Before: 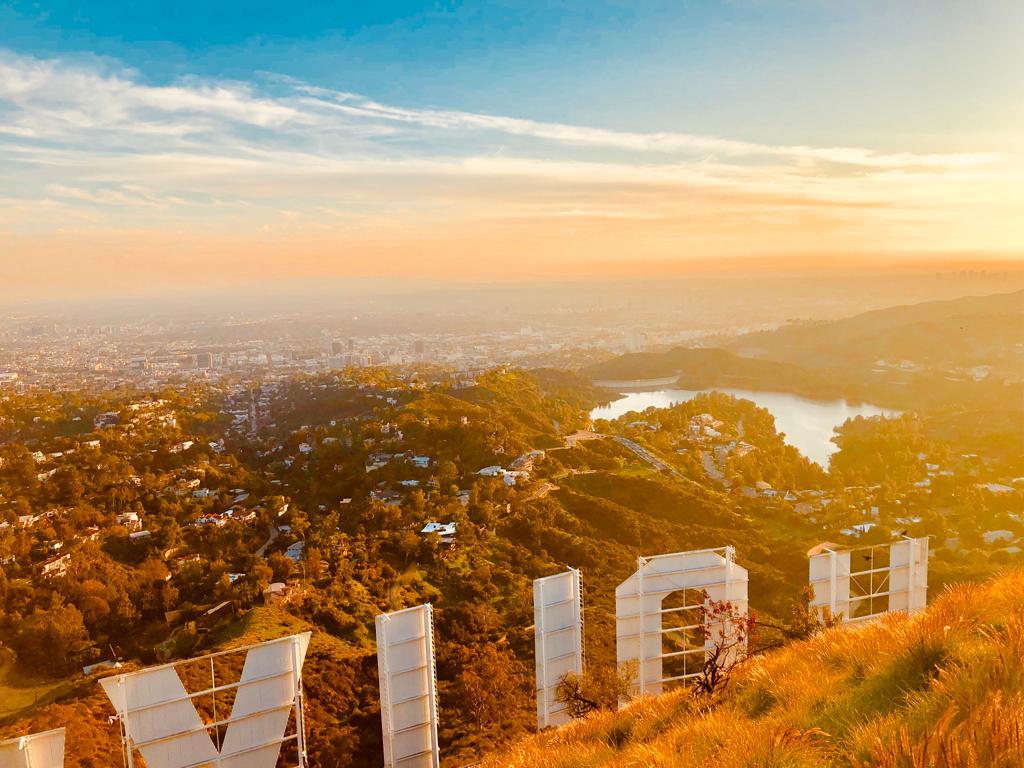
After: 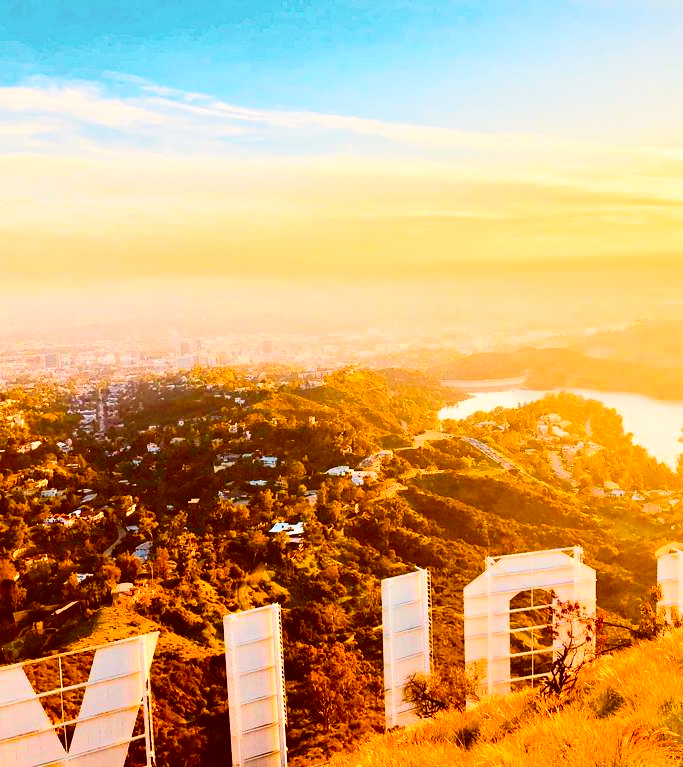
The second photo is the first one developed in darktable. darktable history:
crop and rotate: left 14.888%, right 18.345%
contrast brightness saturation: contrast 0.243, brightness 0.086
tone curve: curves: ch0 [(0, 0.023) (0.103, 0.087) (0.295, 0.297) (0.445, 0.531) (0.553, 0.665) (0.735, 0.843) (0.994, 1)]; ch1 [(0, 0) (0.414, 0.395) (0.447, 0.447) (0.485, 0.495) (0.512, 0.523) (0.542, 0.581) (0.581, 0.632) (0.646, 0.715) (1, 1)]; ch2 [(0, 0) (0.369, 0.388) (0.449, 0.431) (0.478, 0.471) (0.516, 0.517) (0.579, 0.624) (0.674, 0.775) (1, 1)], color space Lab, independent channels, preserve colors none
